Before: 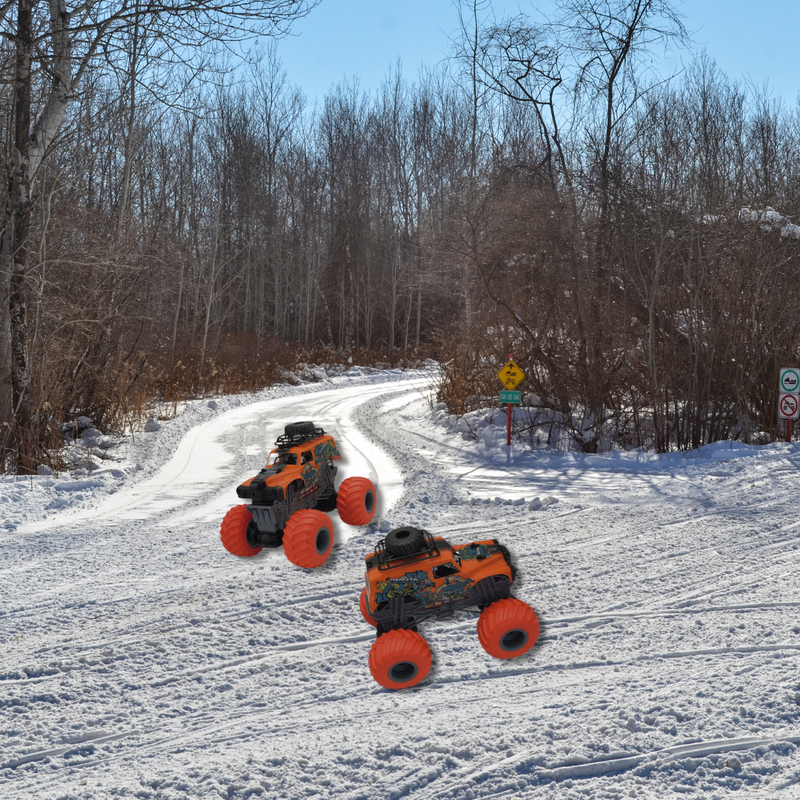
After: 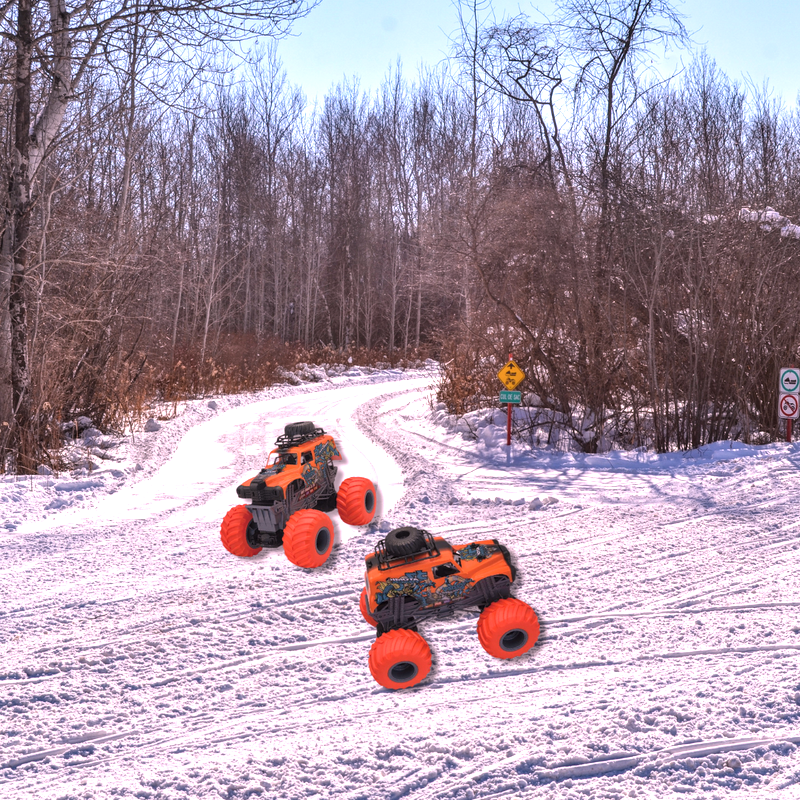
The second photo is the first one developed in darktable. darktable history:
color balance rgb: on, module defaults
local contrast: on, module defaults
white balance: red 1.188, blue 1.11
exposure: exposure 0.559 EV
